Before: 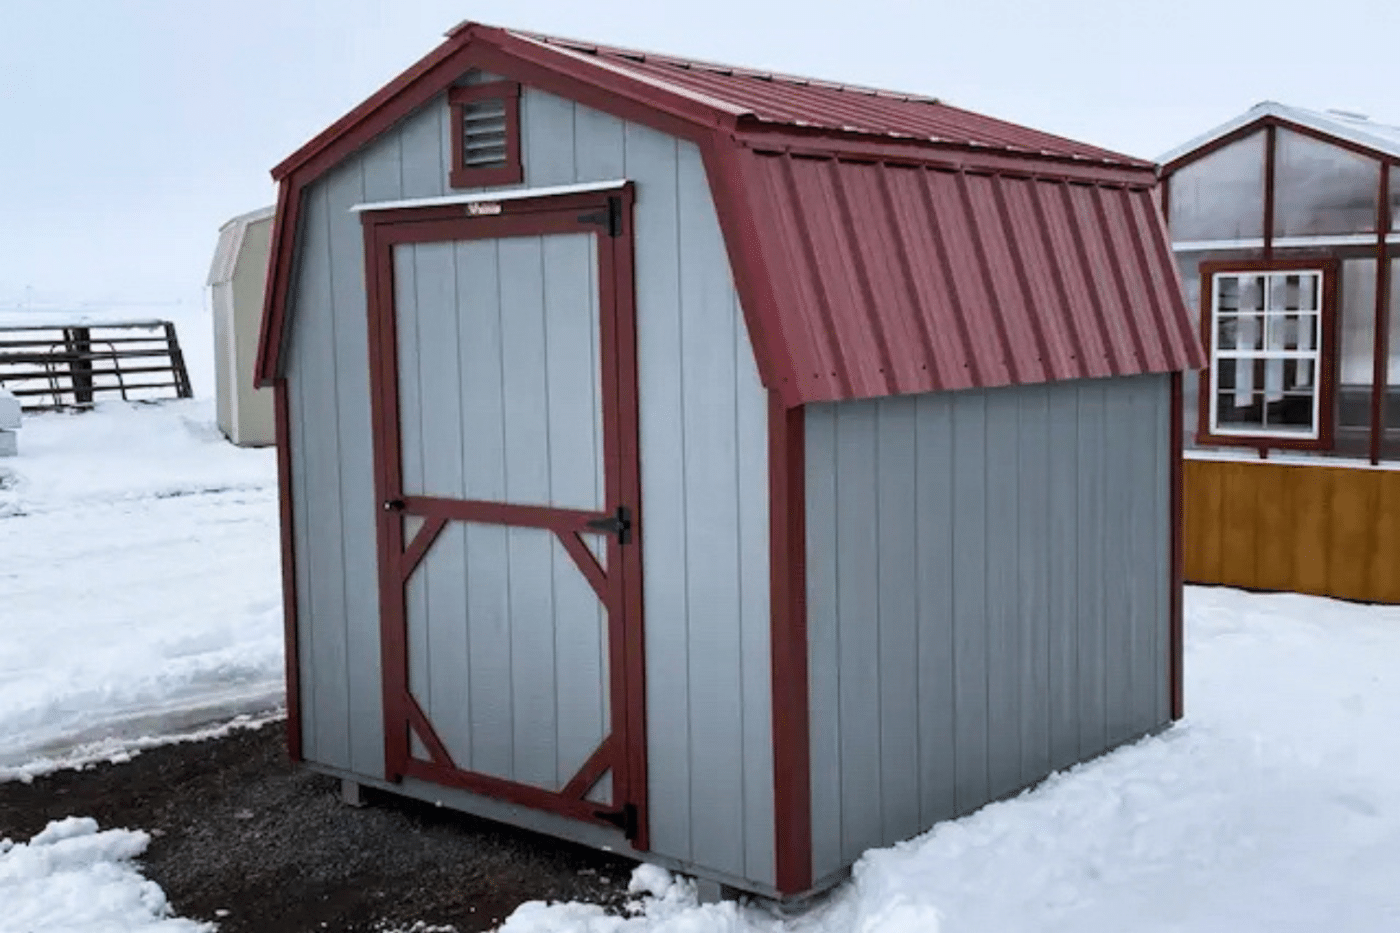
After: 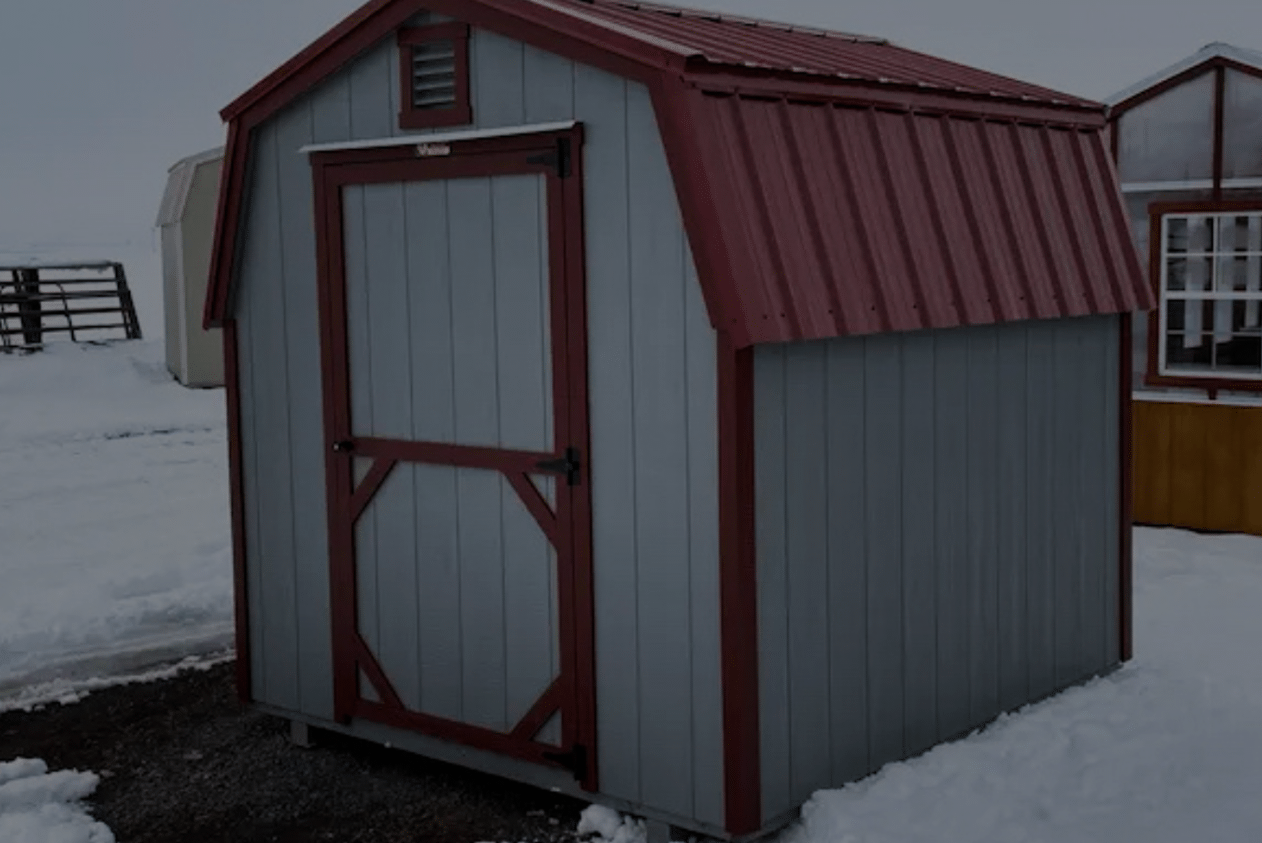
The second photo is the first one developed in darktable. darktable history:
crop: left 3.685%, top 6.348%, right 6.12%, bottom 3.233%
exposure: exposure -2.007 EV, compensate exposure bias true, compensate highlight preservation false
